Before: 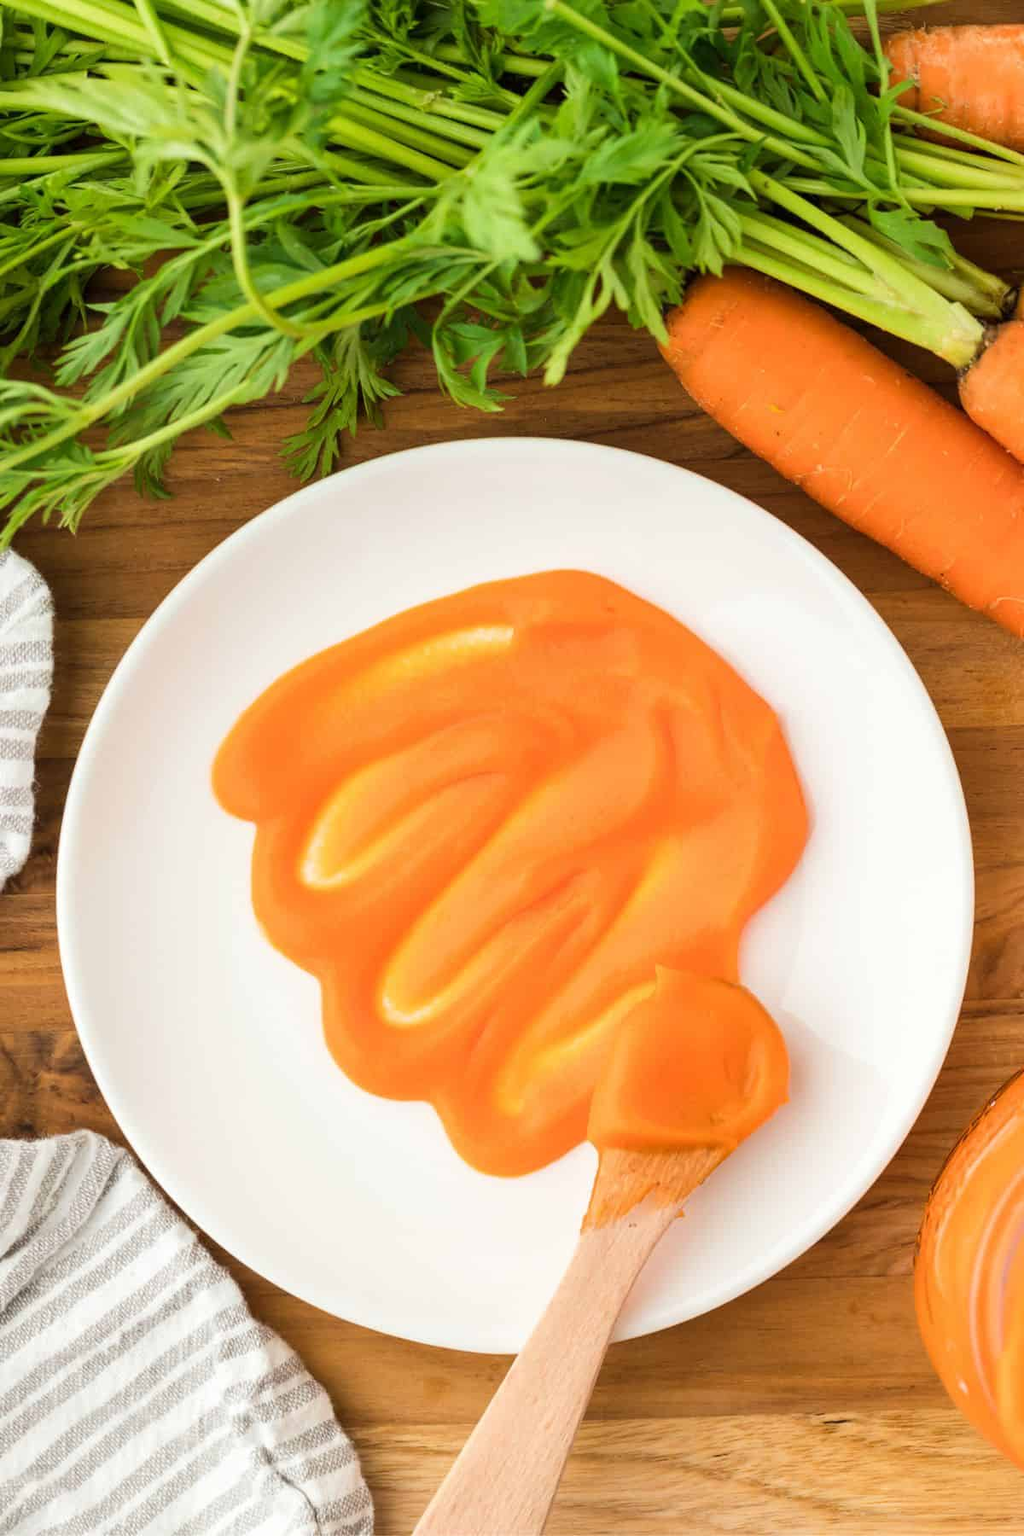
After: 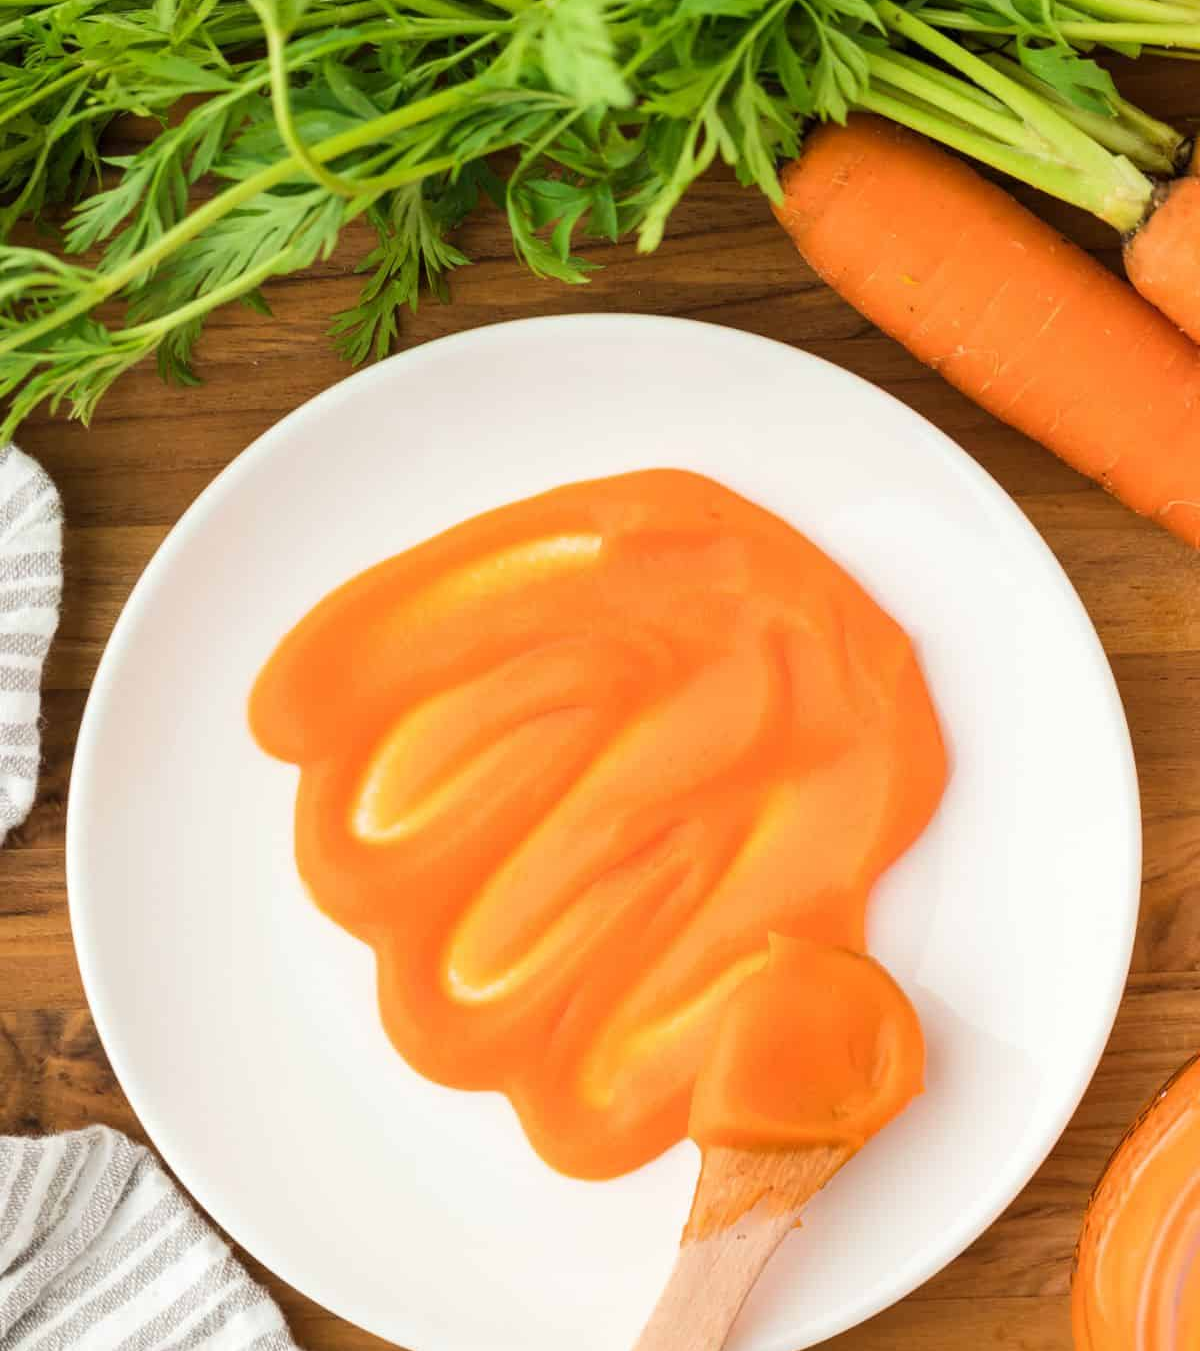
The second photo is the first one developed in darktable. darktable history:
crop: top 11.063%, bottom 13.875%
